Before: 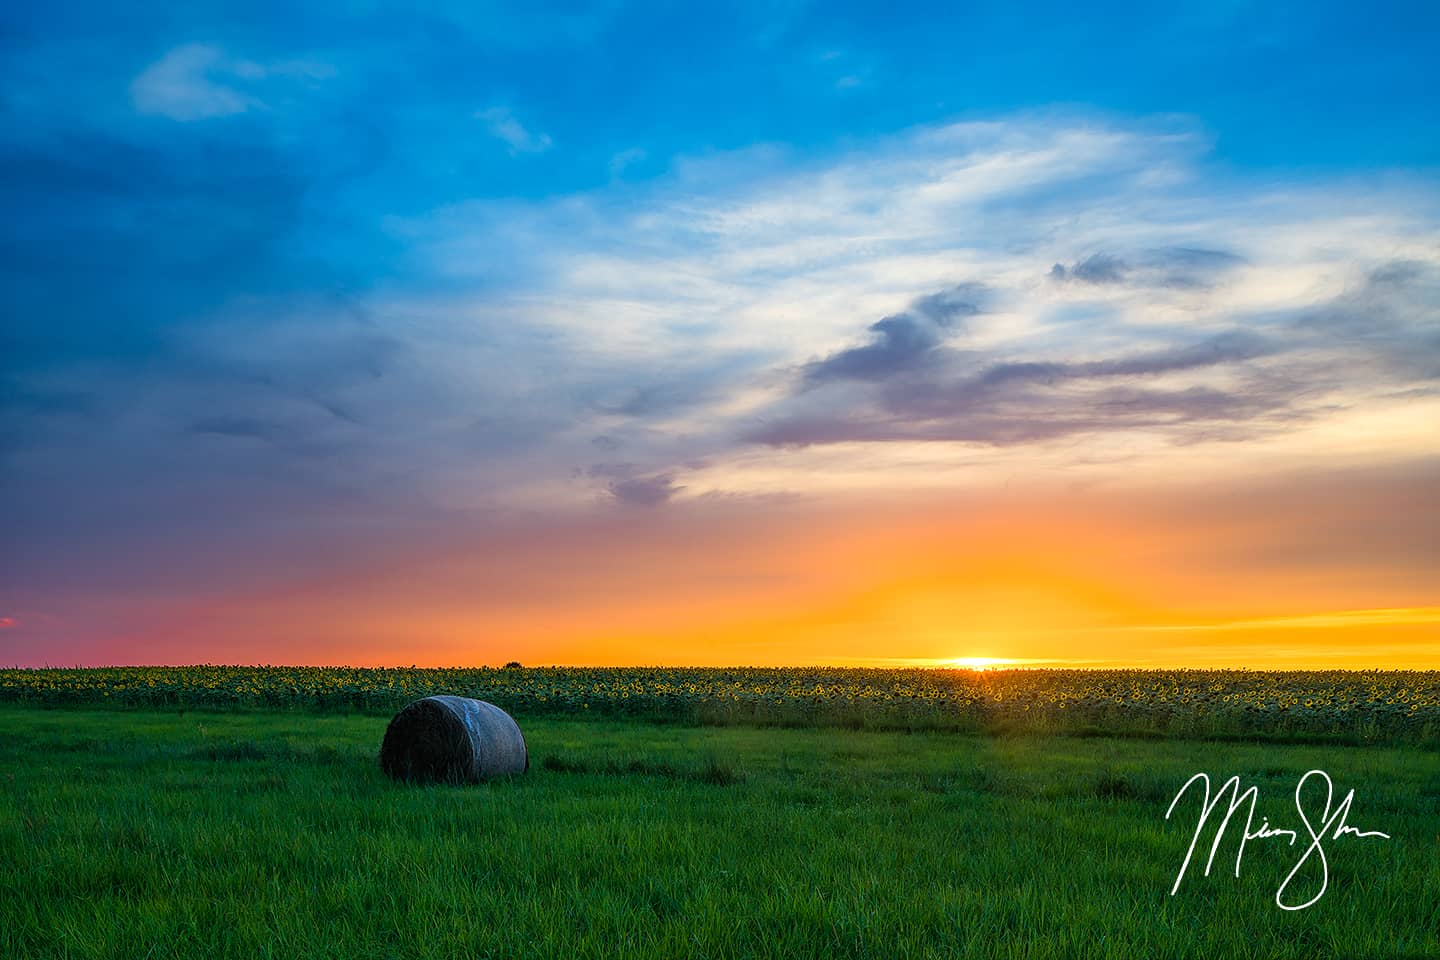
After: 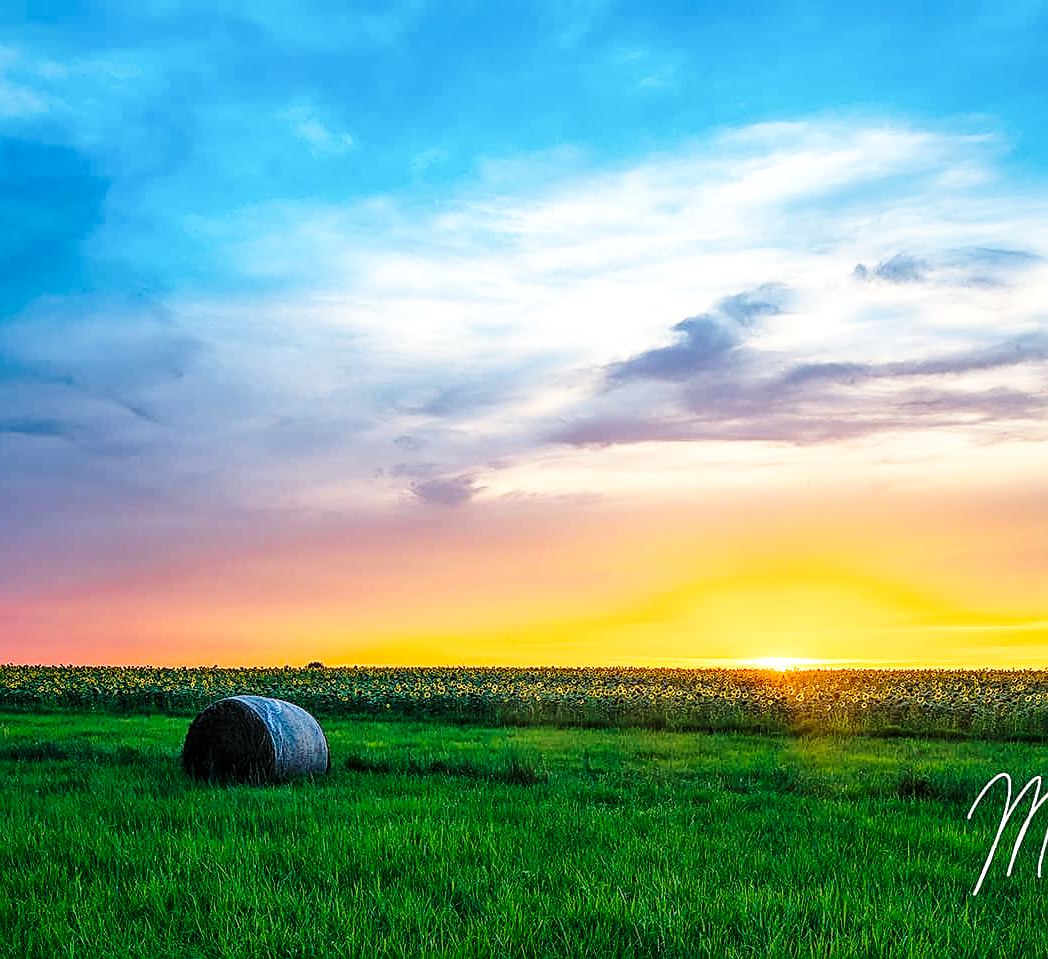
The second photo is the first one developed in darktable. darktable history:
sharpen: on, module defaults
local contrast: on, module defaults
crop: left 13.771%, top 0%, right 13.41%
exposure: compensate highlight preservation false
base curve: curves: ch0 [(0, 0) (0.032, 0.037) (0.105, 0.228) (0.435, 0.76) (0.856, 0.983) (1, 1)], preserve colors none
